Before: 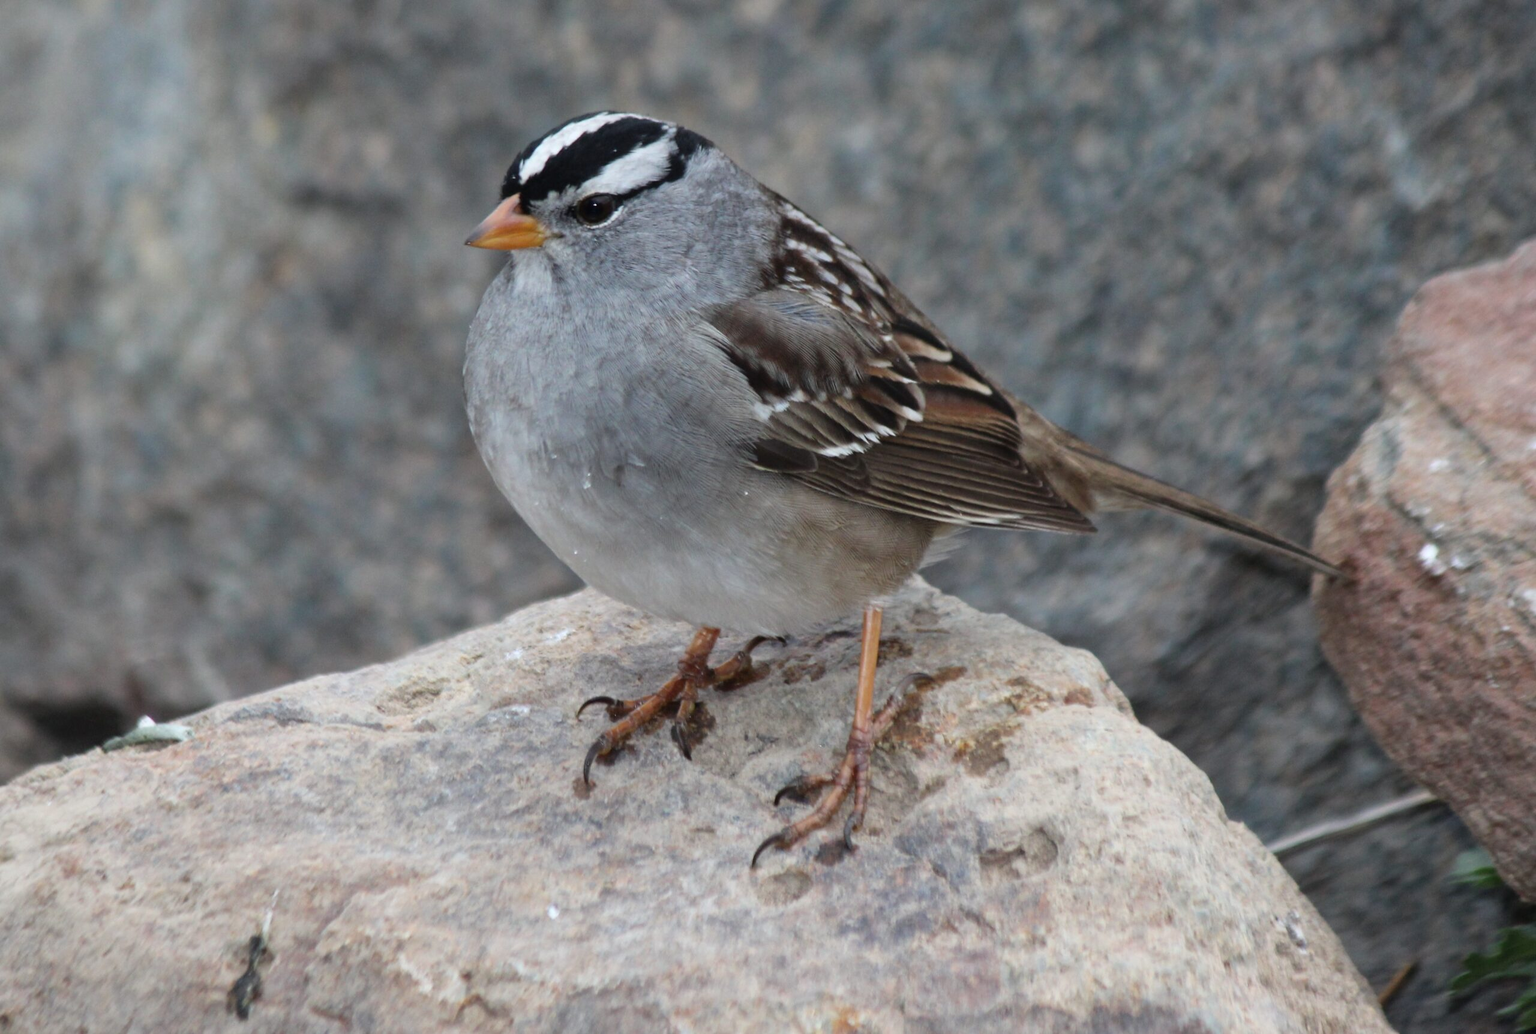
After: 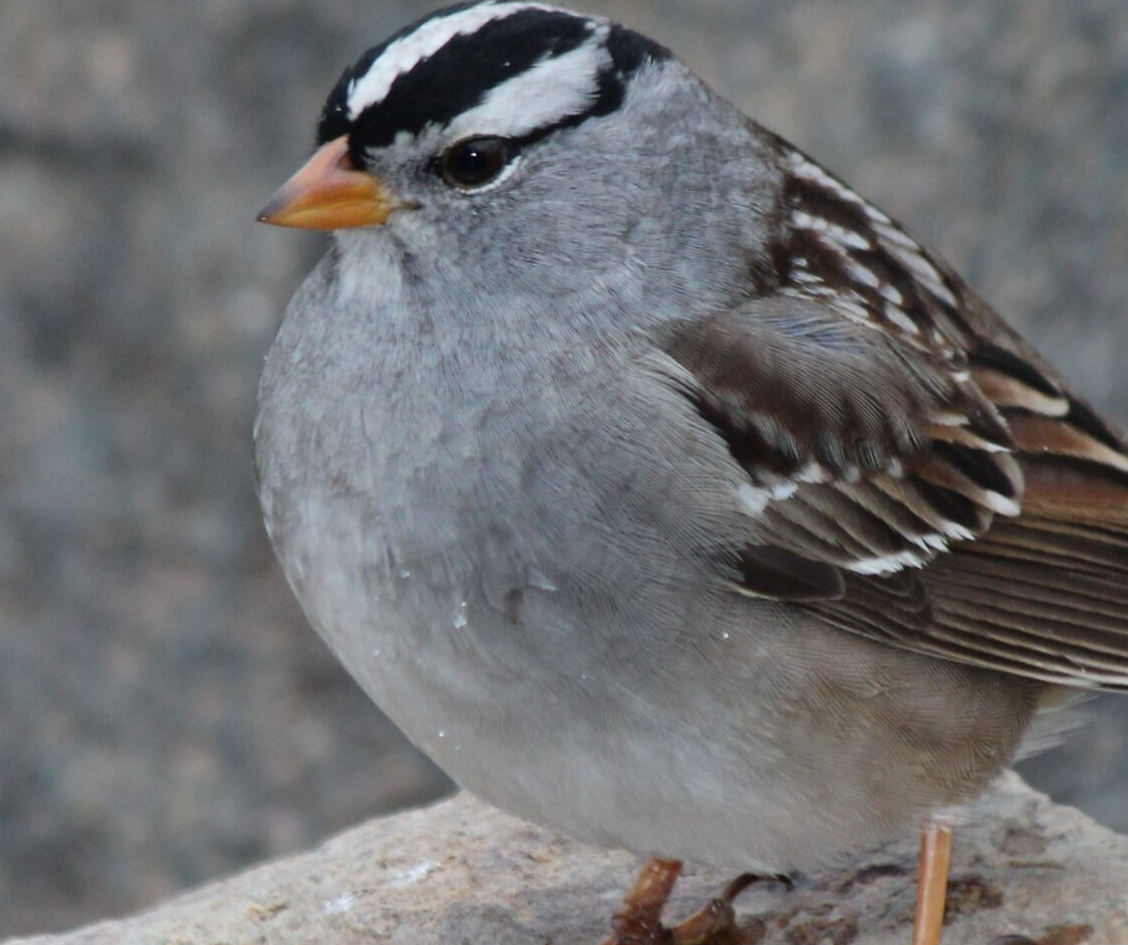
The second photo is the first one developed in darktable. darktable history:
shadows and highlights: shadows -20, white point adjustment -2, highlights -35
base curve: exposure shift 0, preserve colors none
crop: left 20.248%, top 10.86%, right 35.675%, bottom 34.321%
